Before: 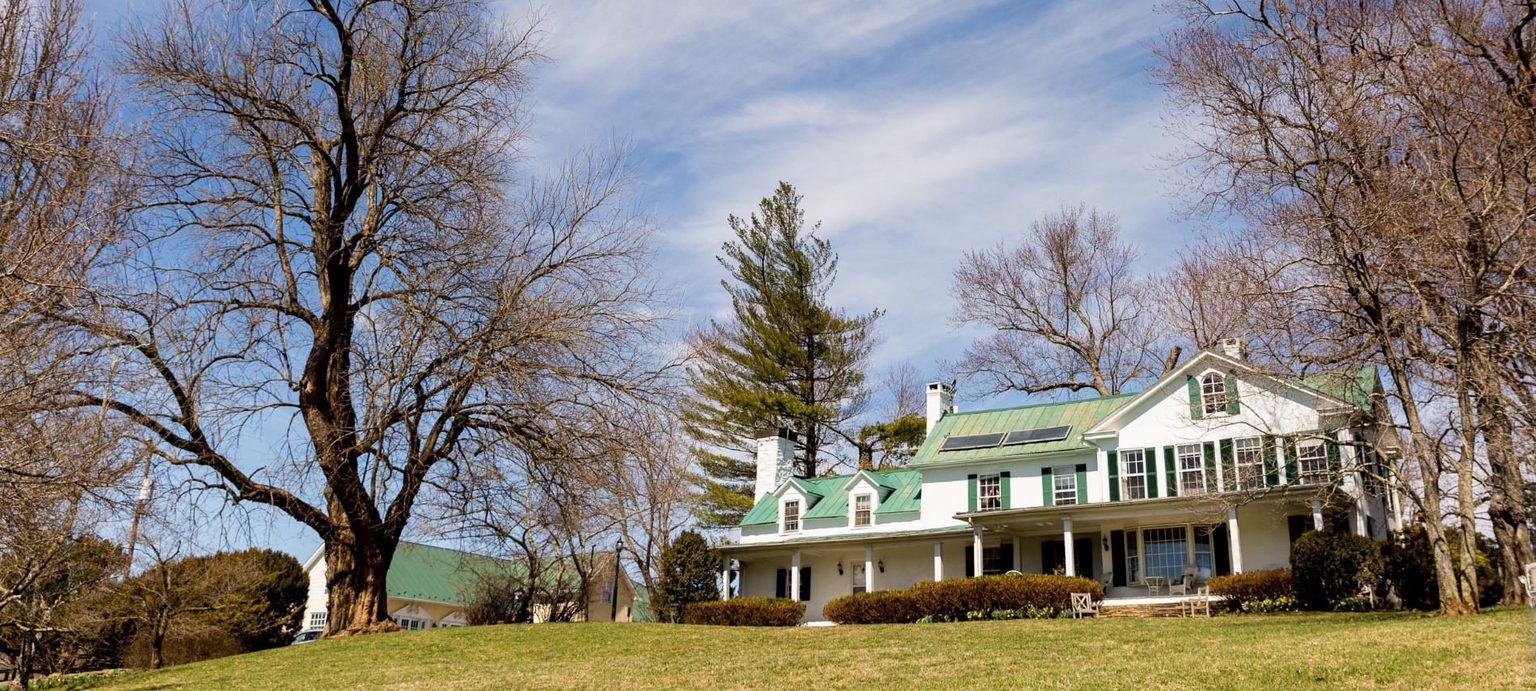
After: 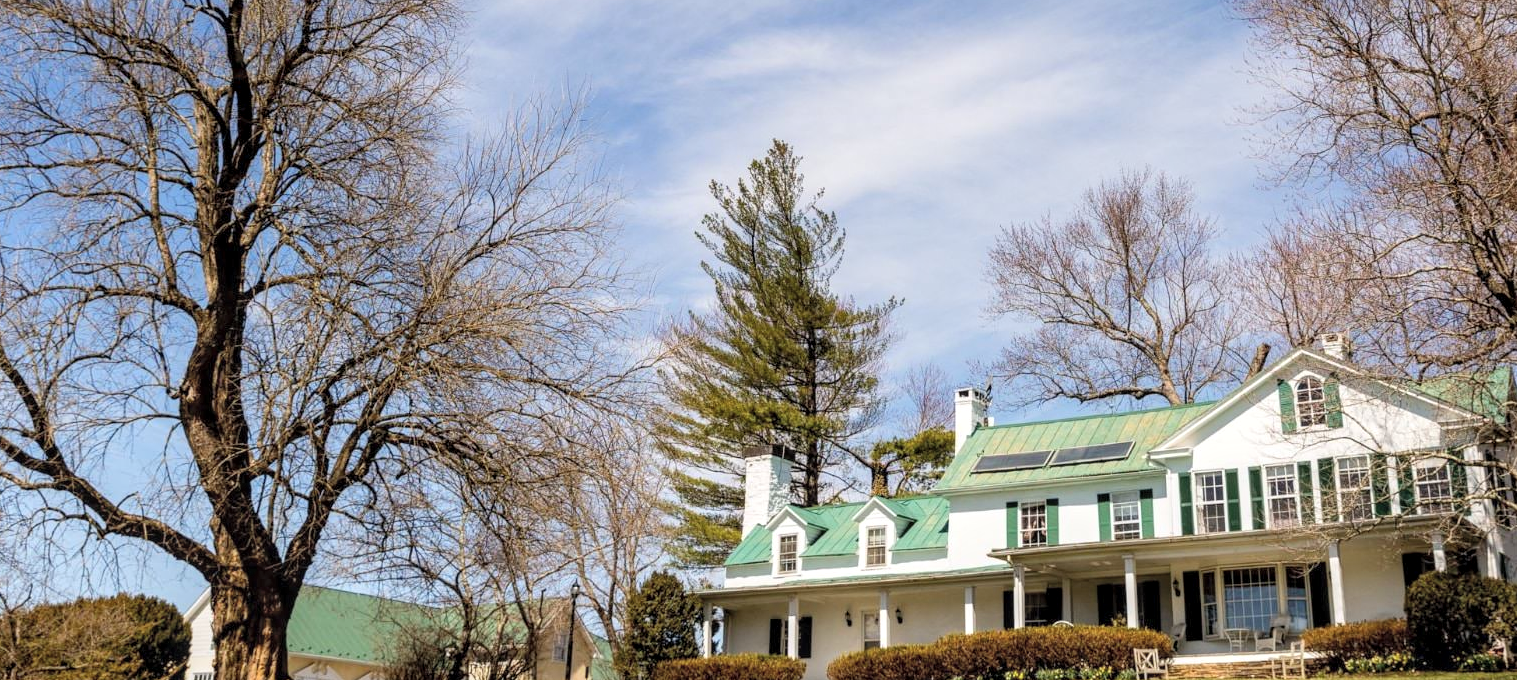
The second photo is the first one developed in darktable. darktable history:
crop and rotate: left 10.145%, top 9.956%, right 9.981%, bottom 10.492%
contrast brightness saturation: brightness 0.15
local contrast: on, module defaults
